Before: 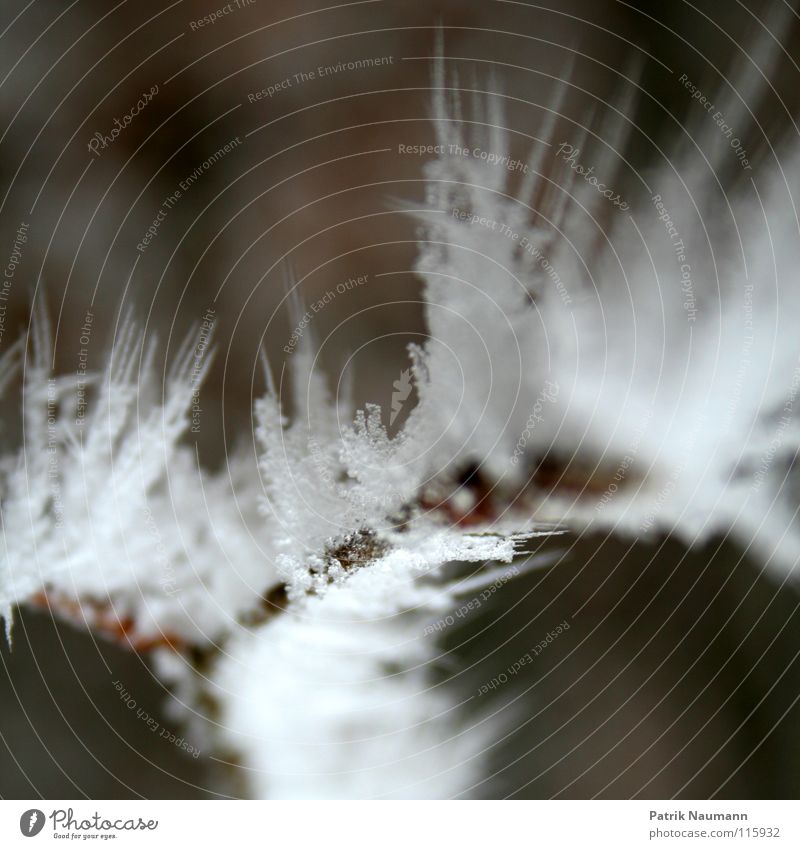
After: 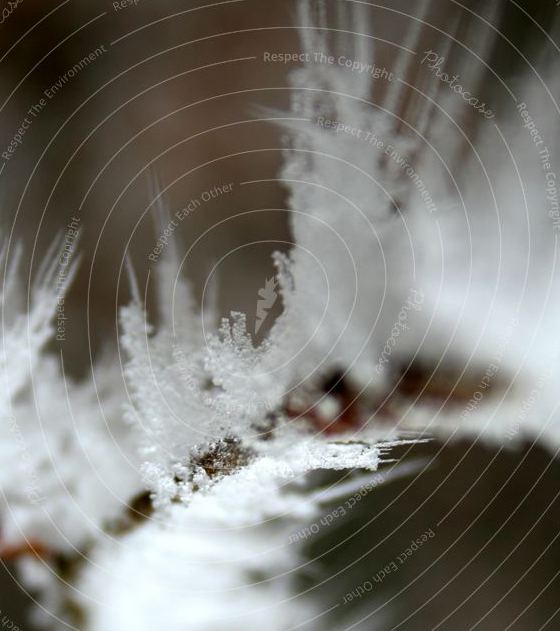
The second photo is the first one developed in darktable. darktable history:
crop and rotate: left 16.895%, top 10.913%, right 13.042%, bottom 14.676%
